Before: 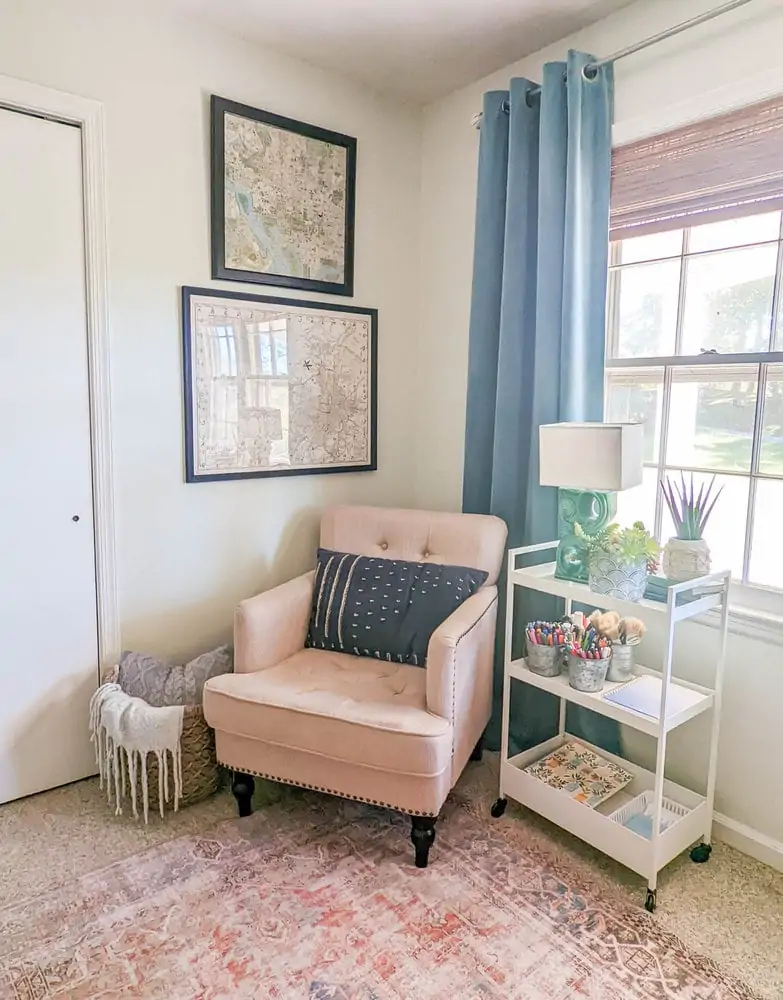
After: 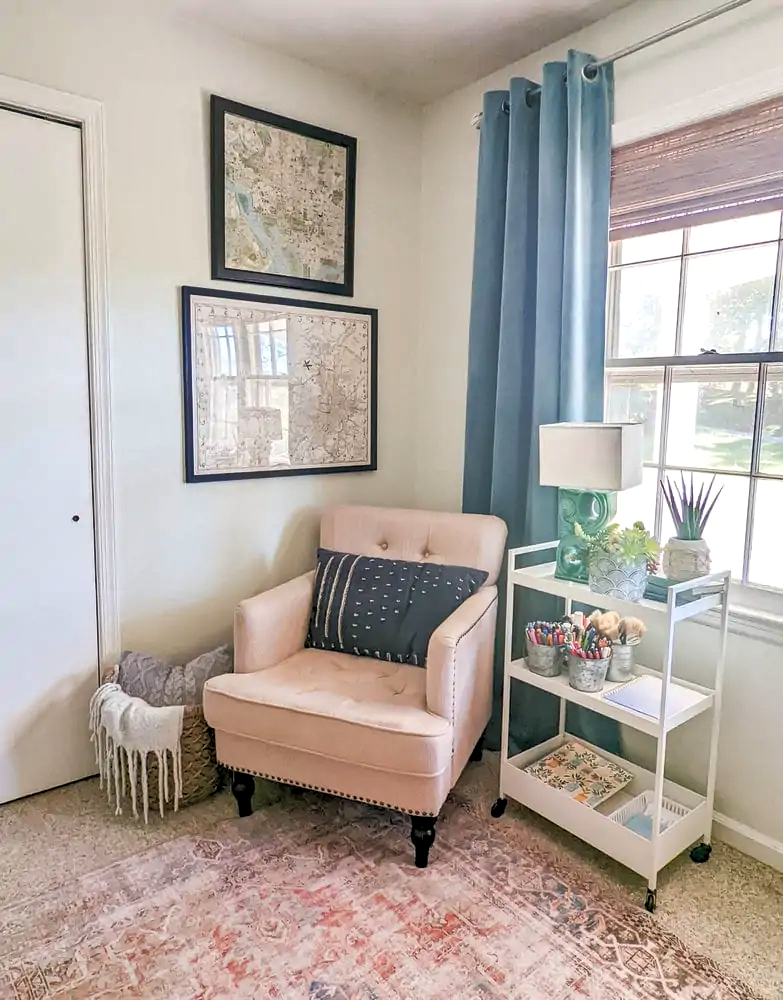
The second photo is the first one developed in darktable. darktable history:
levels: levels [0.073, 0.497, 0.972]
shadows and highlights: low approximation 0.01, soften with gaussian
tone equalizer: on, module defaults
